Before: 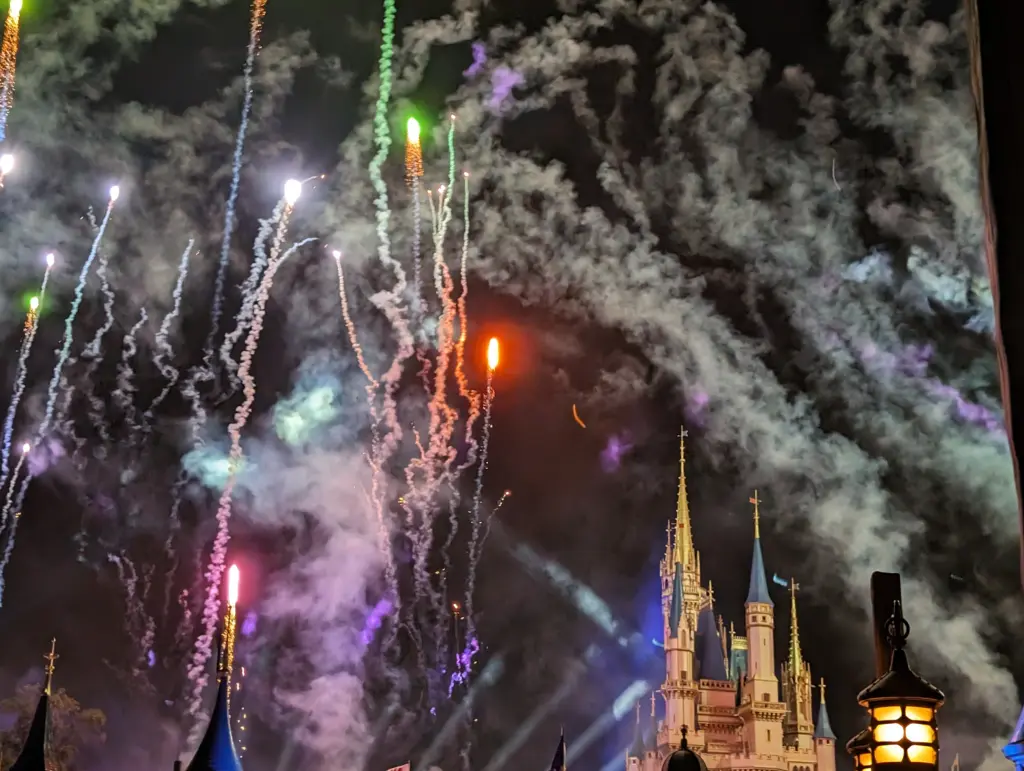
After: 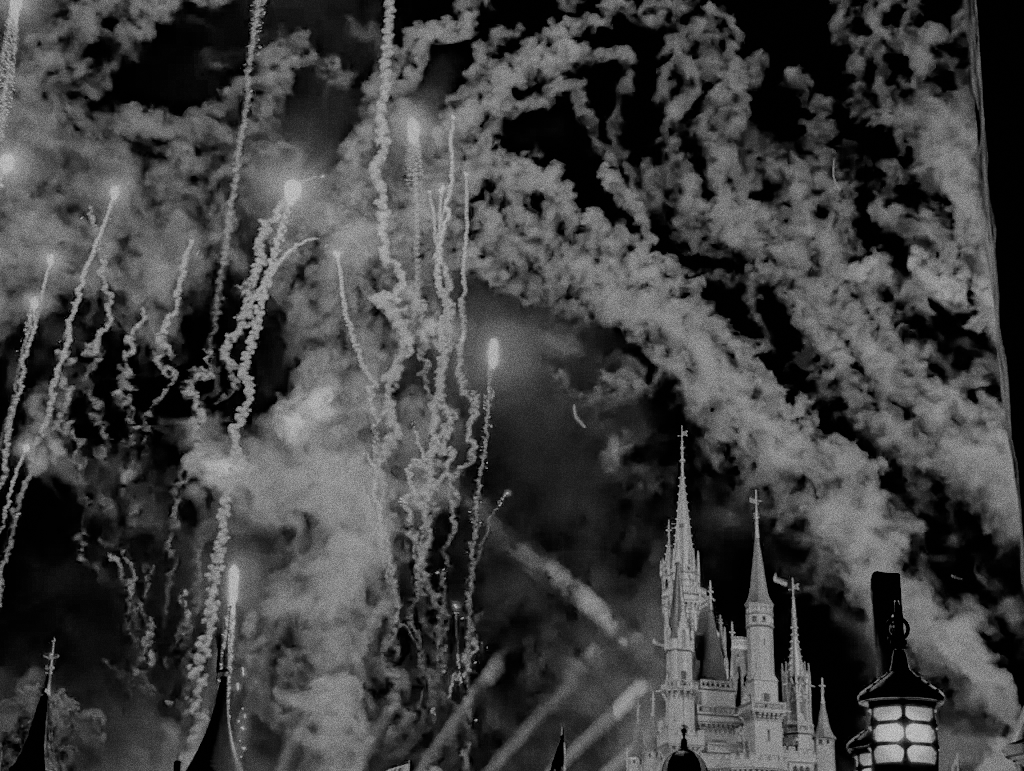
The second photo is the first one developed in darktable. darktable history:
monochrome: a 32, b 64, size 2.3, highlights 1
filmic rgb: black relative exposure -4.42 EV, white relative exposure 6.58 EV, hardness 1.85, contrast 0.5
grain: coarseness 0.09 ISO, strength 40%
haze removal: strength 0.29, distance 0.25, compatibility mode true, adaptive false
color zones: curves: ch1 [(0, -0.394) (0.143, -0.394) (0.286, -0.394) (0.429, -0.392) (0.571, -0.391) (0.714, -0.391) (0.857, -0.391) (1, -0.394)]
